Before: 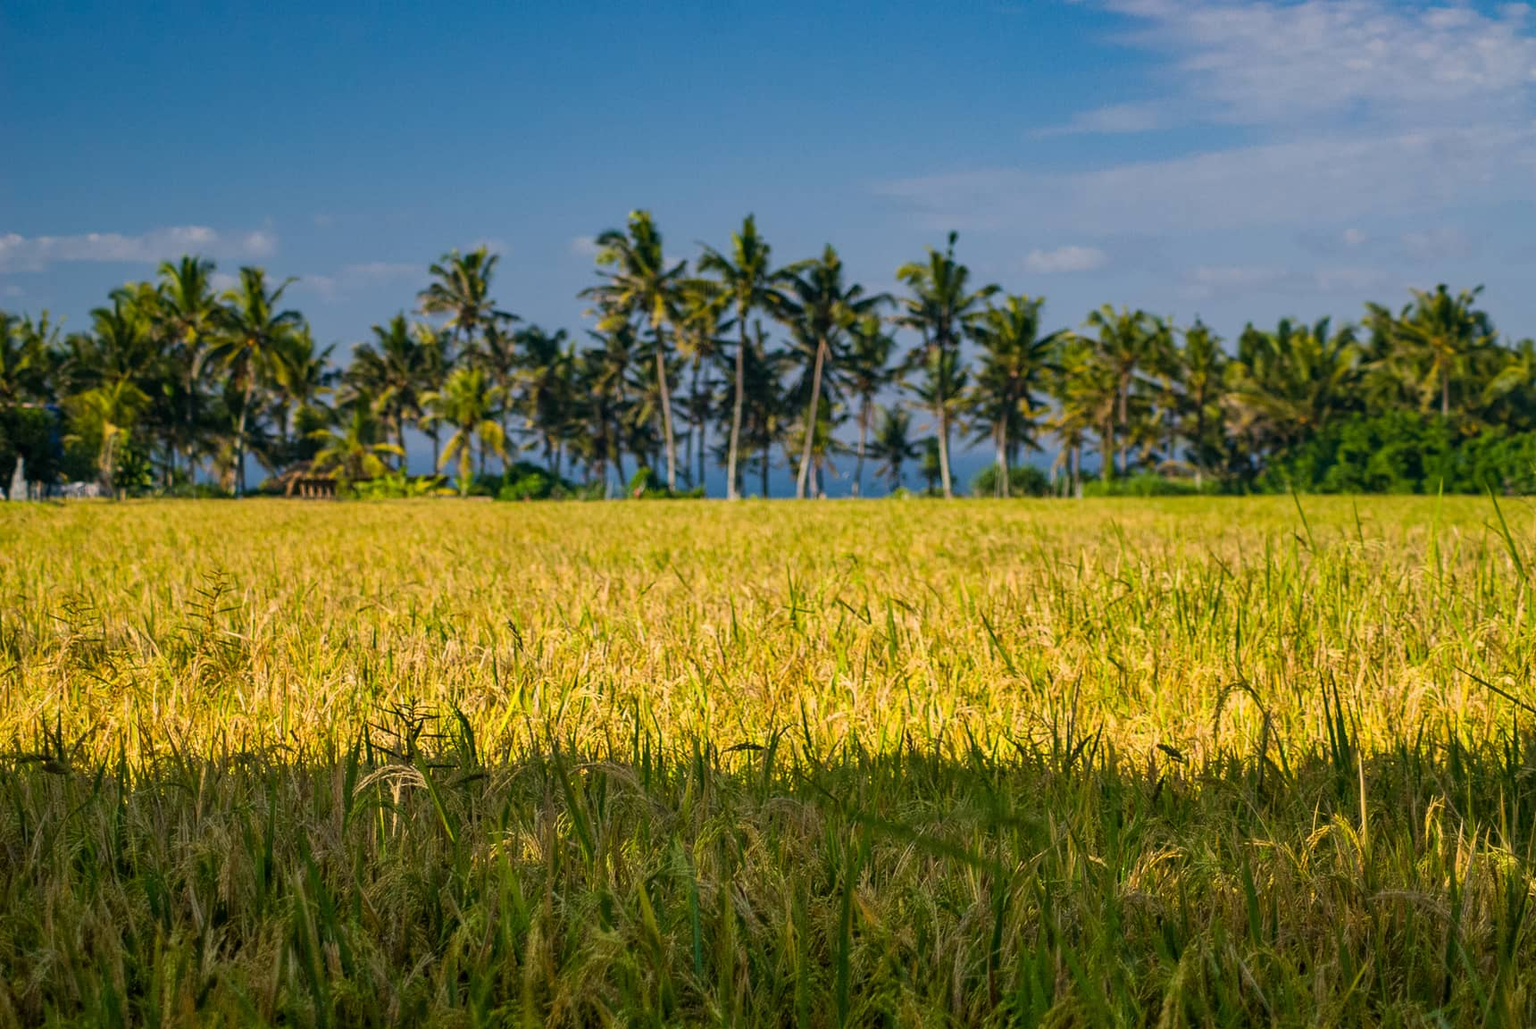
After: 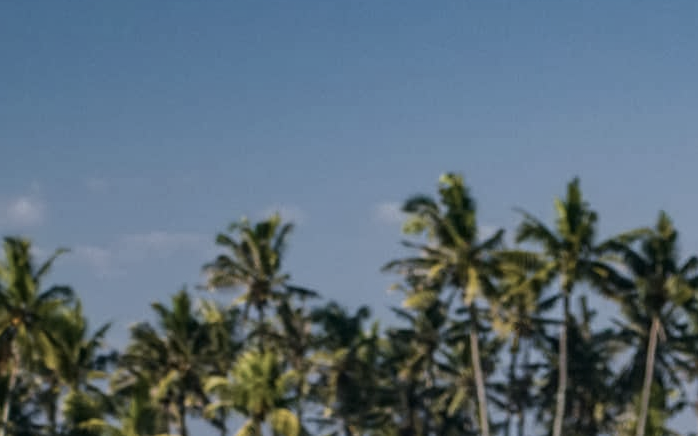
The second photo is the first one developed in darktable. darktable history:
contrast brightness saturation: contrast 0.1, saturation -0.36
contrast equalizer: y [[0.5 ×6], [0.5 ×6], [0.5 ×6], [0 ×6], [0, 0, 0, 0.581, 0.011, 0]]
white balance: red 0.983, blue 1.036
crop: left 15.452%, top 5.459%, right 43.956%, bottom 56.62%
